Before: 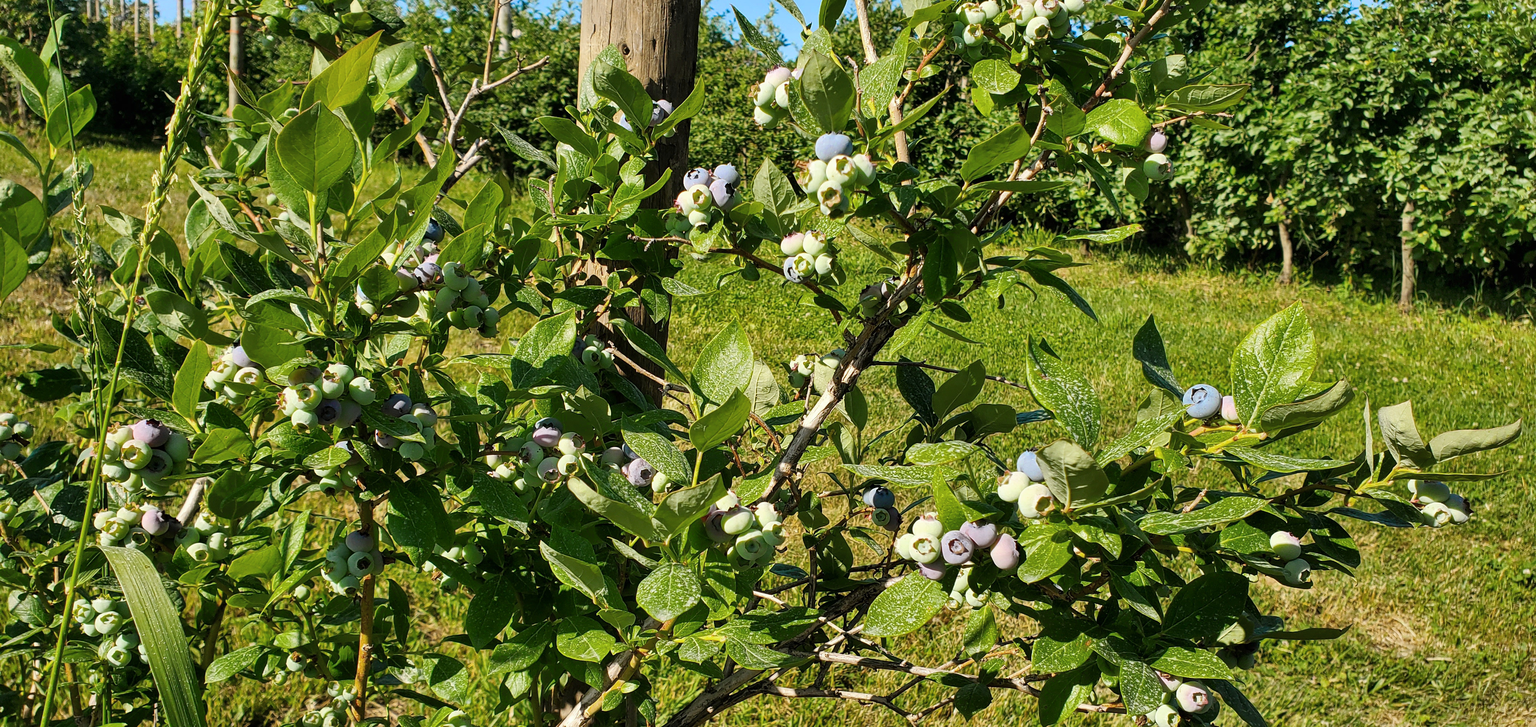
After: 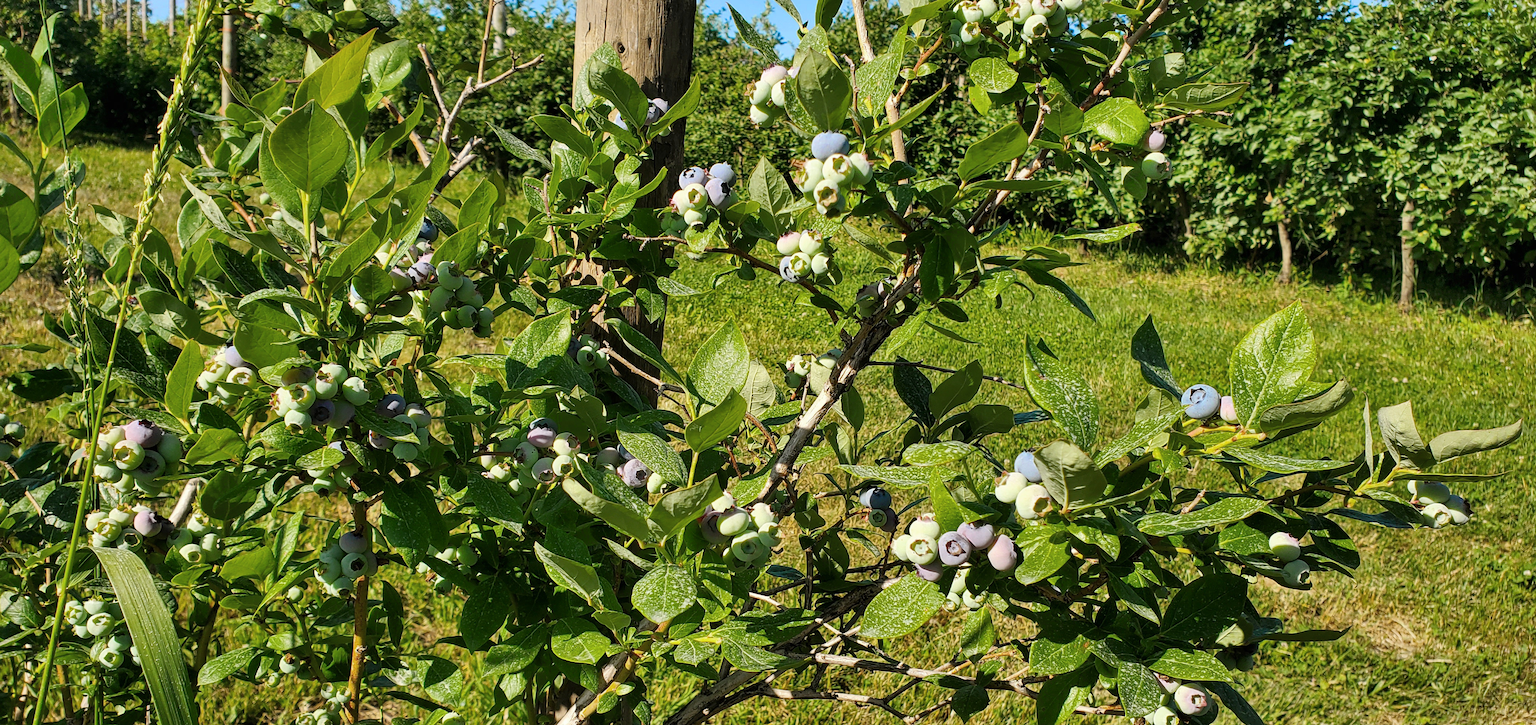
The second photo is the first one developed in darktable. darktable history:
crop and rotate: left 0.578%, top 0.342%, bottom 0.374%
